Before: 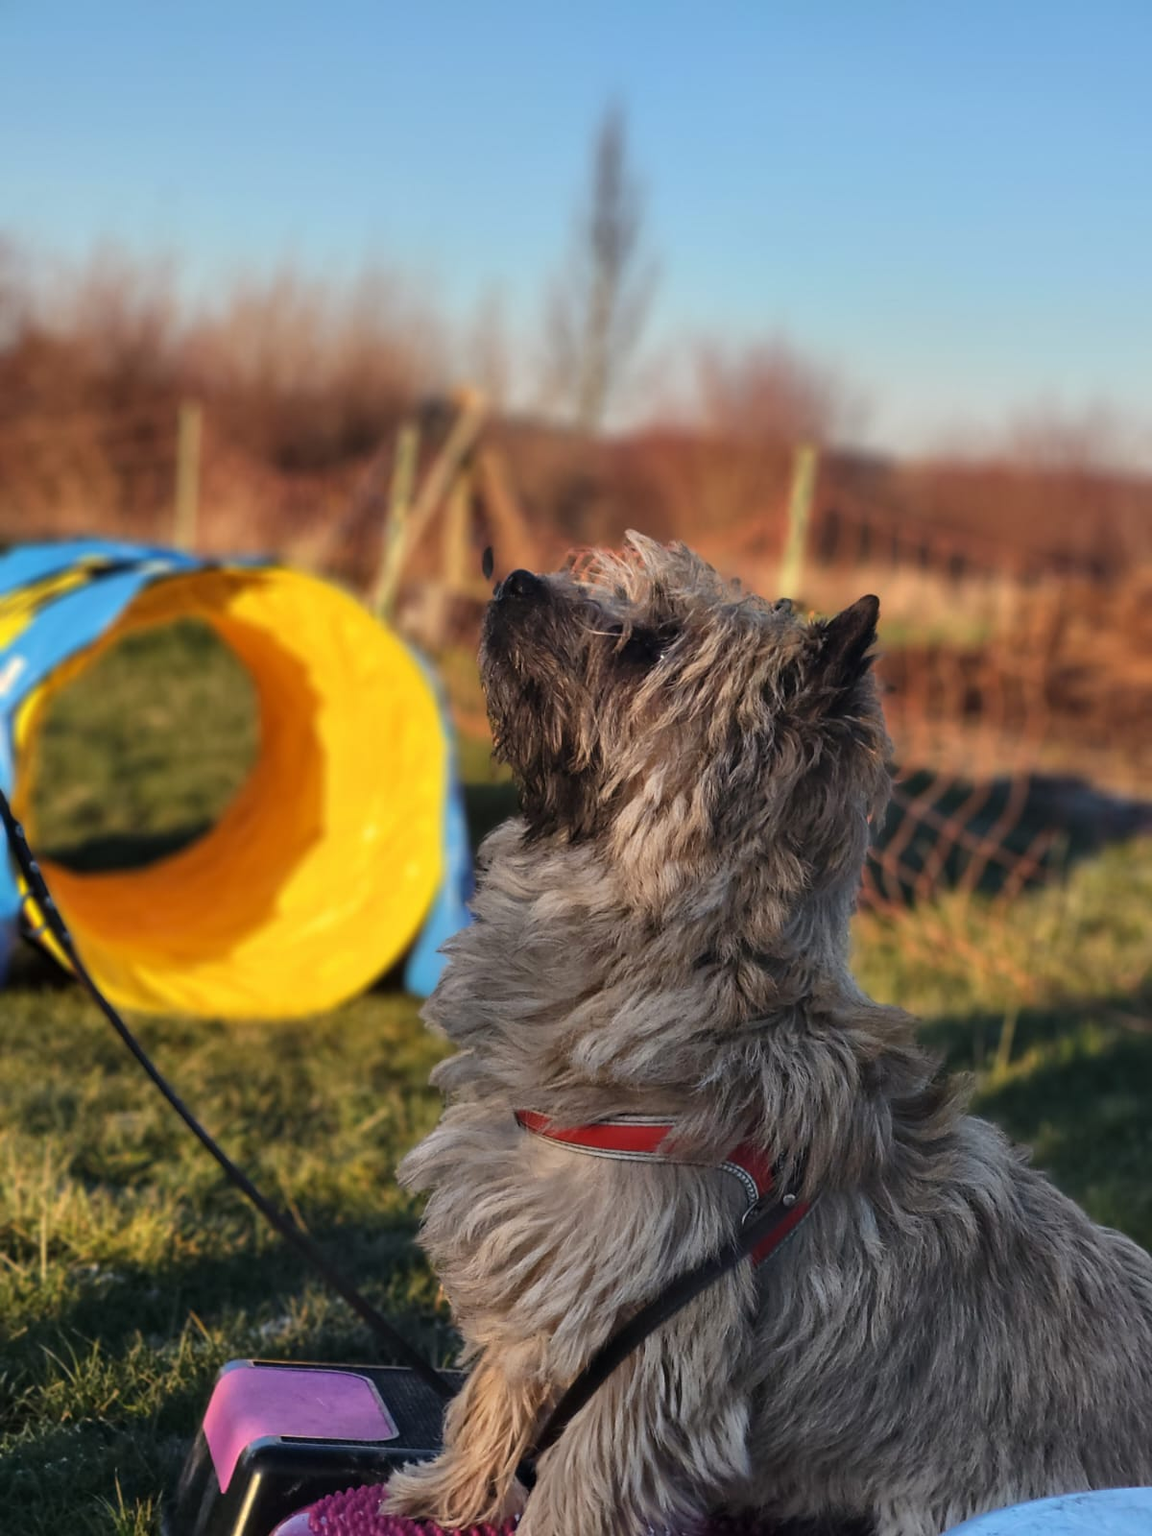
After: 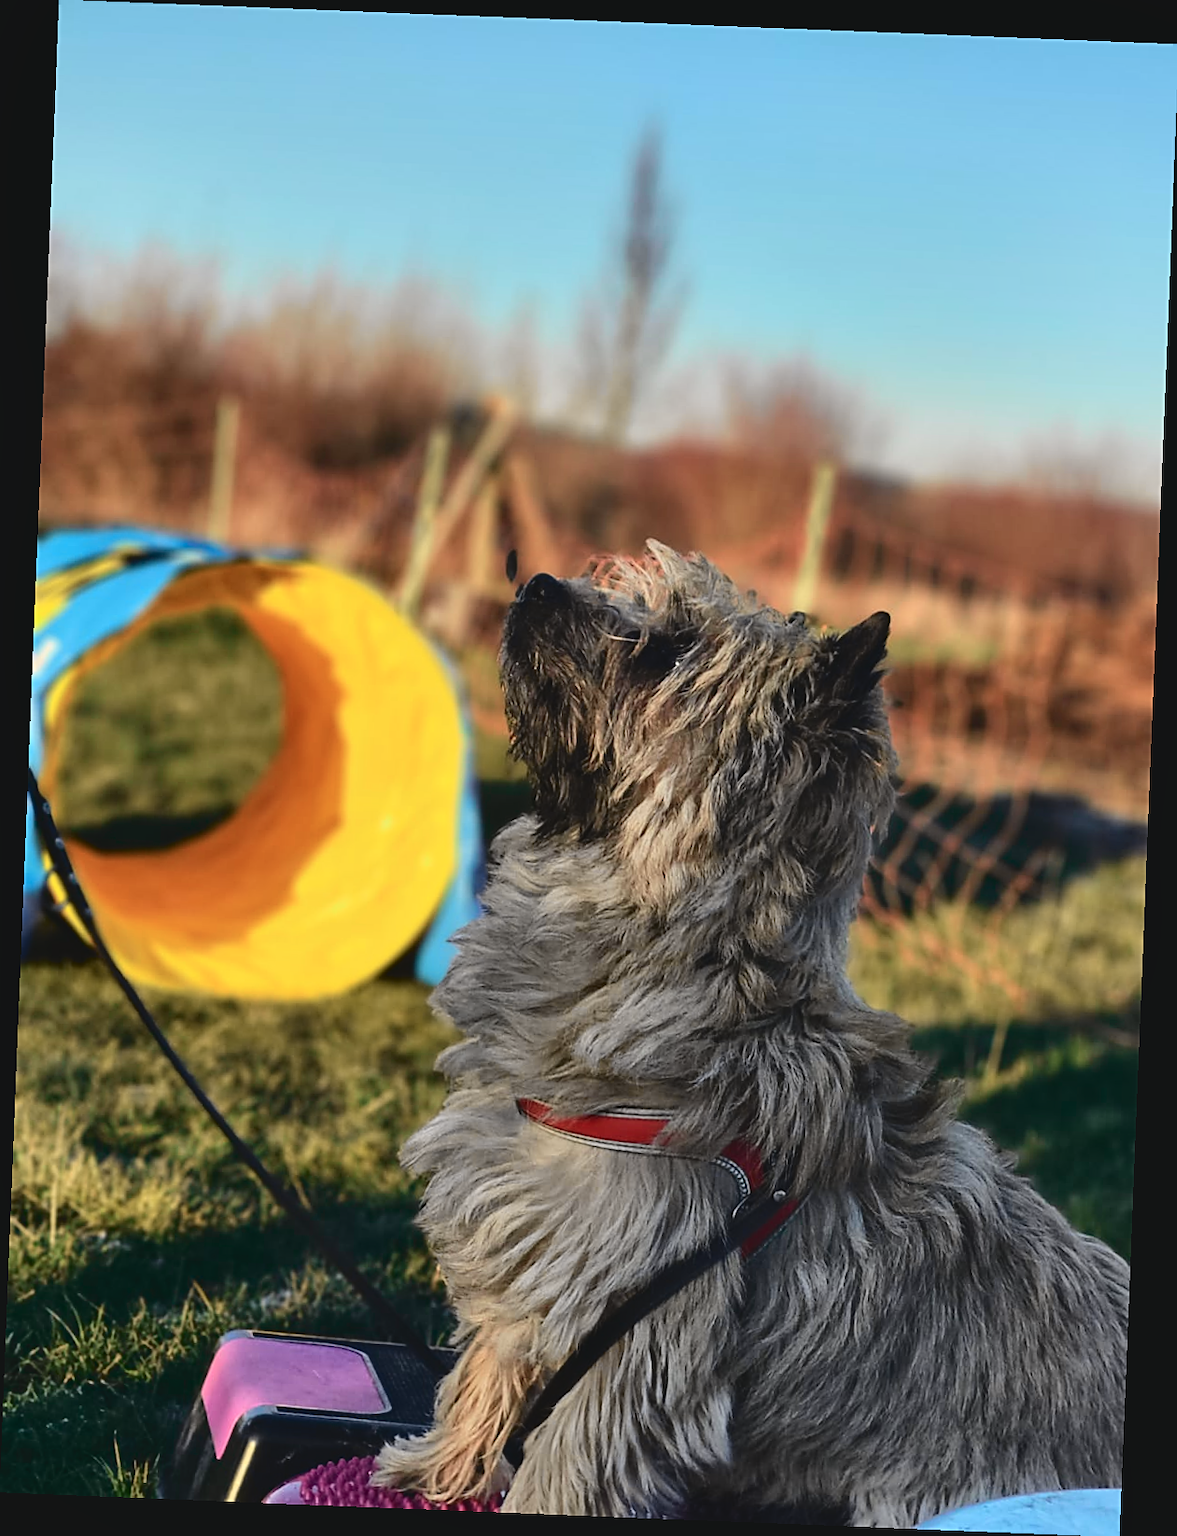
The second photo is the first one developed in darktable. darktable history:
sharpen: on, module defaults
crop and rotate: angle -2.29°
shadows and highlights: shadows 20.83, highlights -35.54, soften with gaussian
tone curve: curves: ch0 [(0, 0.056) (0.049, 0.073) (0.155, 0.127) (0.33, 0.331) (0.432, 0.46) (0.601, 0.655) (0.843, 0.876) (1, 0.965)]; ch1 [(0, 0) (0.339, 0.334) (0.445, 0.419) (0.476, 0.454) (0.497, 0.494) (0.53, 0.511) (0.557, 0.549) (0.613, 0.614) (0.728, 0.729) (1, 1)]; ch2 [(0, 0) (0.327, 0.318) (0.417, 0.426) (0.46, 0.453) (0.502, 0.5) (0.526, 0.52) (0.54, 0.543) (0.606, 0.61) (0.74, 0.716) (1, 1)], color space Lab, independent channels, preserve colors none
